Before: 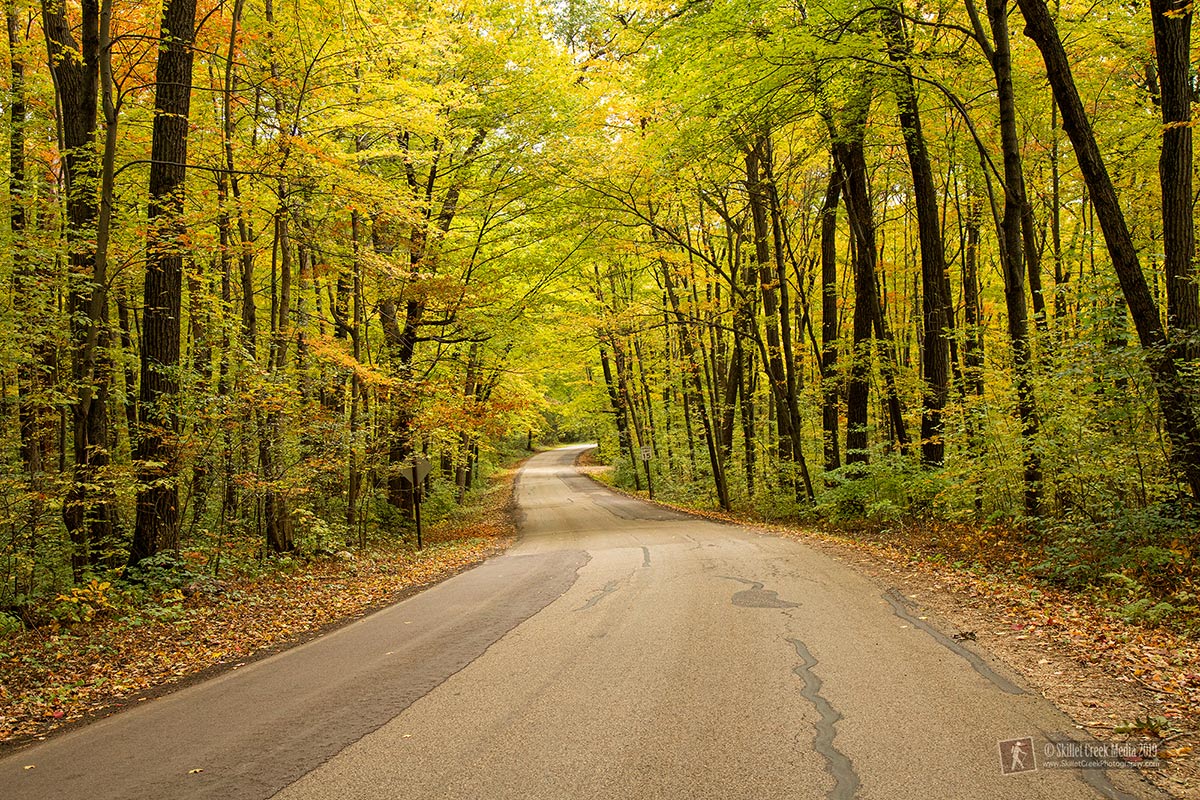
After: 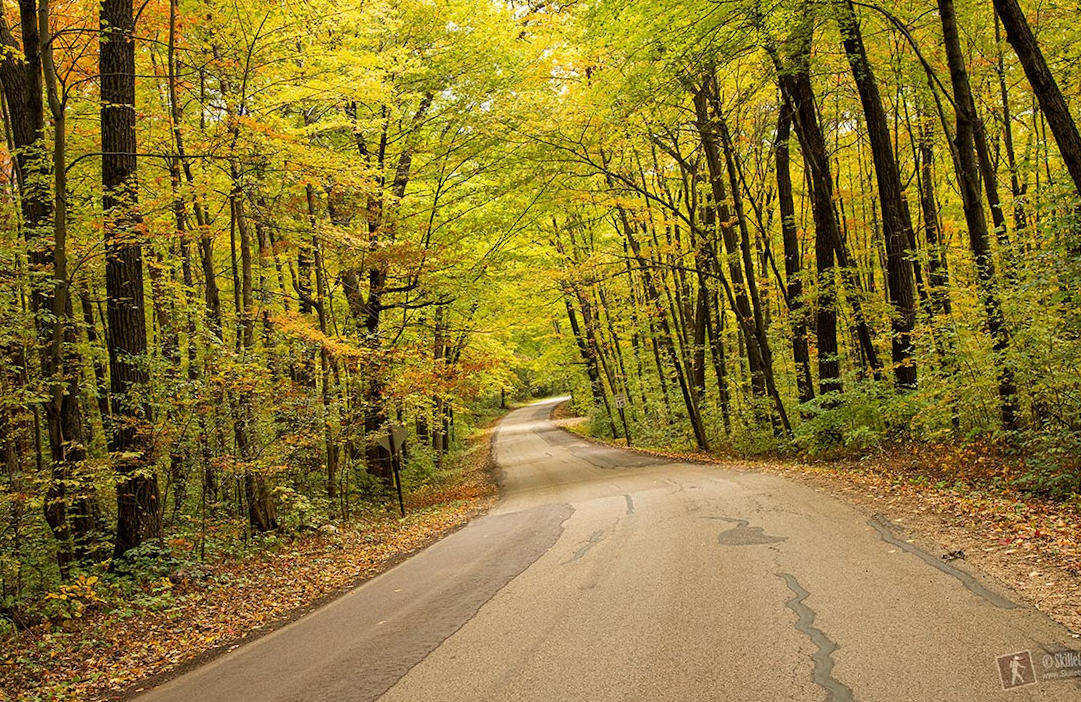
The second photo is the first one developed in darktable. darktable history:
crop and rotate: right 5.167%
rotate and perspective: rotation -5°, crop left 0.05, crop right 0.952, crop top 0.11, crop bottom 0.89
